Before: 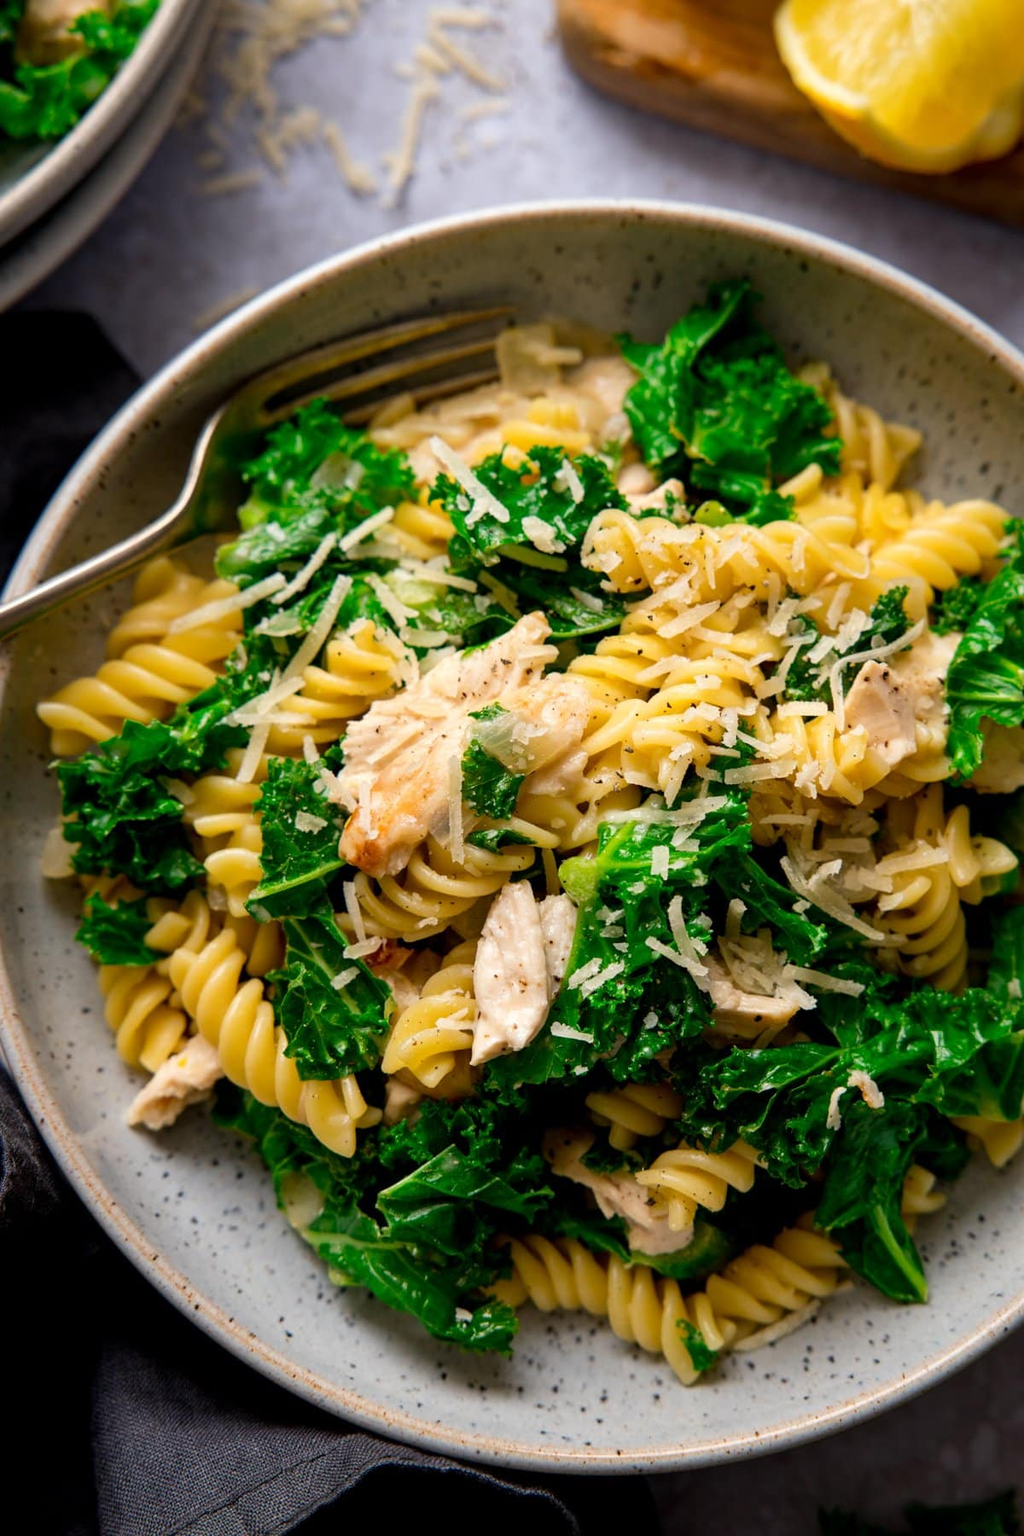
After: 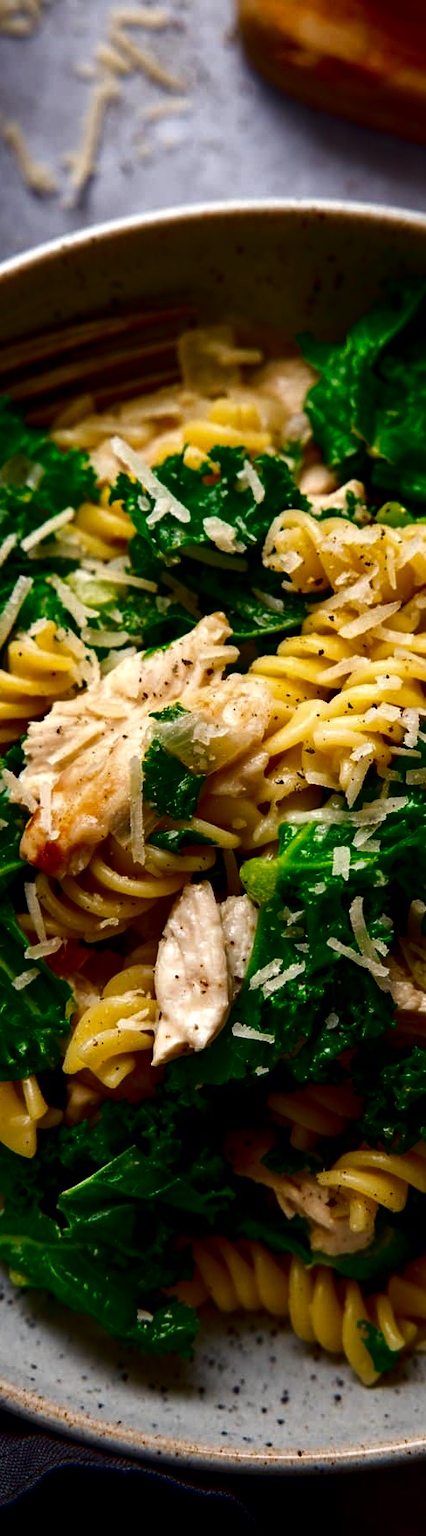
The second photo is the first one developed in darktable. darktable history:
exposure: exposure 0.131 EV, compensate highlight preservation false
contrast brightness saturation: contrast 0.09, brightness -0.59, saturation 0.17
crop: left 31.229%, right 27.105%
